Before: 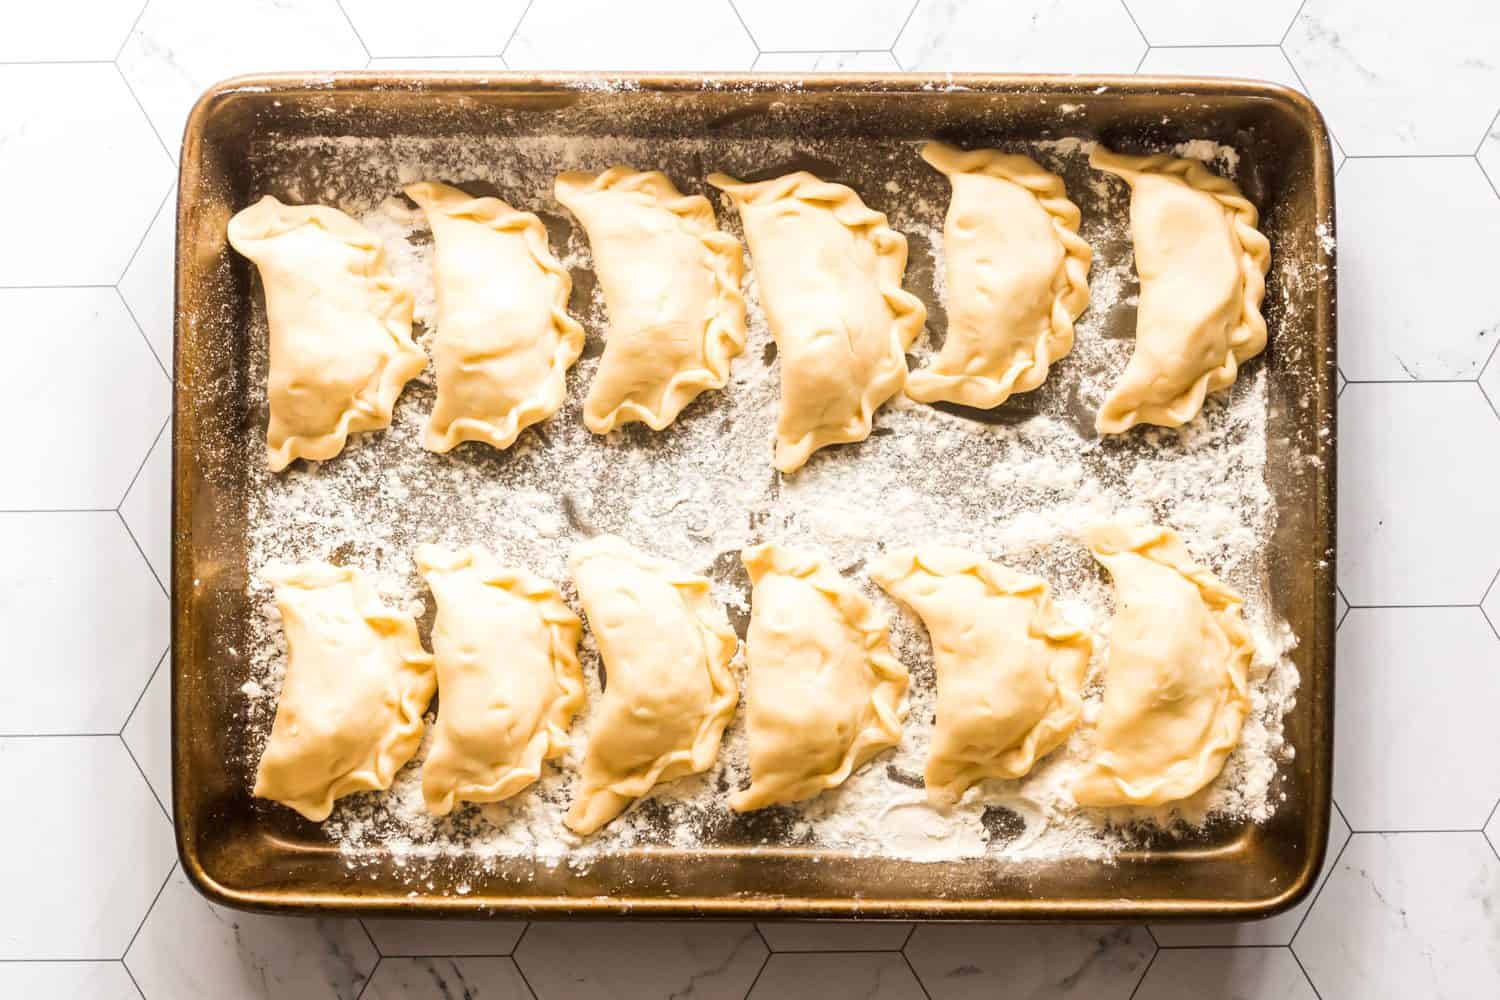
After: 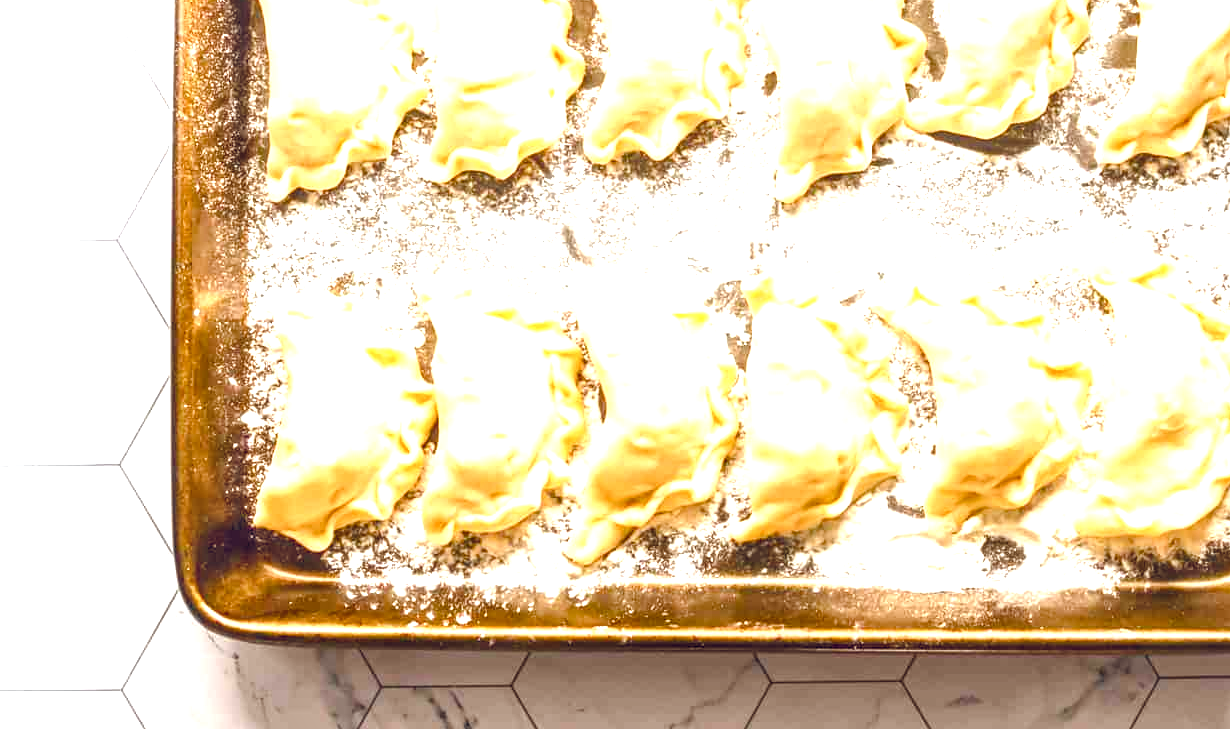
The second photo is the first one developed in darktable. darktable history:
color balance rgb: global offset › chroma 0.125%, global offset › hue 253.31°, linear chroma grading › global chroma -14.801%, perceptual saturation grading › global saturation 40.176%, perceptual saturation grading › highlights -25.103%, perceptual saturation grading › mid-tones 34.503%, perceptual saturation grading › shadows 35.562%
crop: top 27.04%, right 17.981%
local contrast: on, module defaults
exposure: black level correction 0, exposure 1.102 EV, compensate highlight preservation false
